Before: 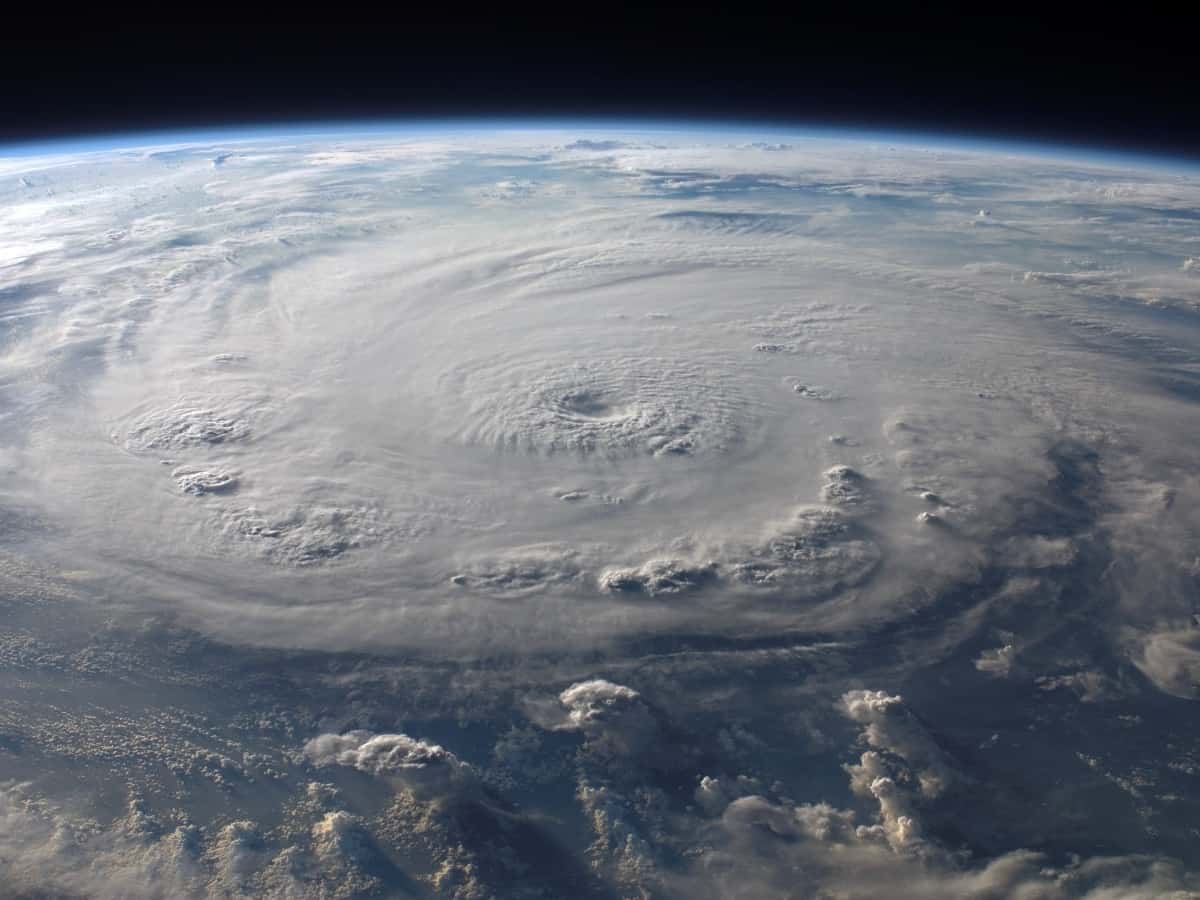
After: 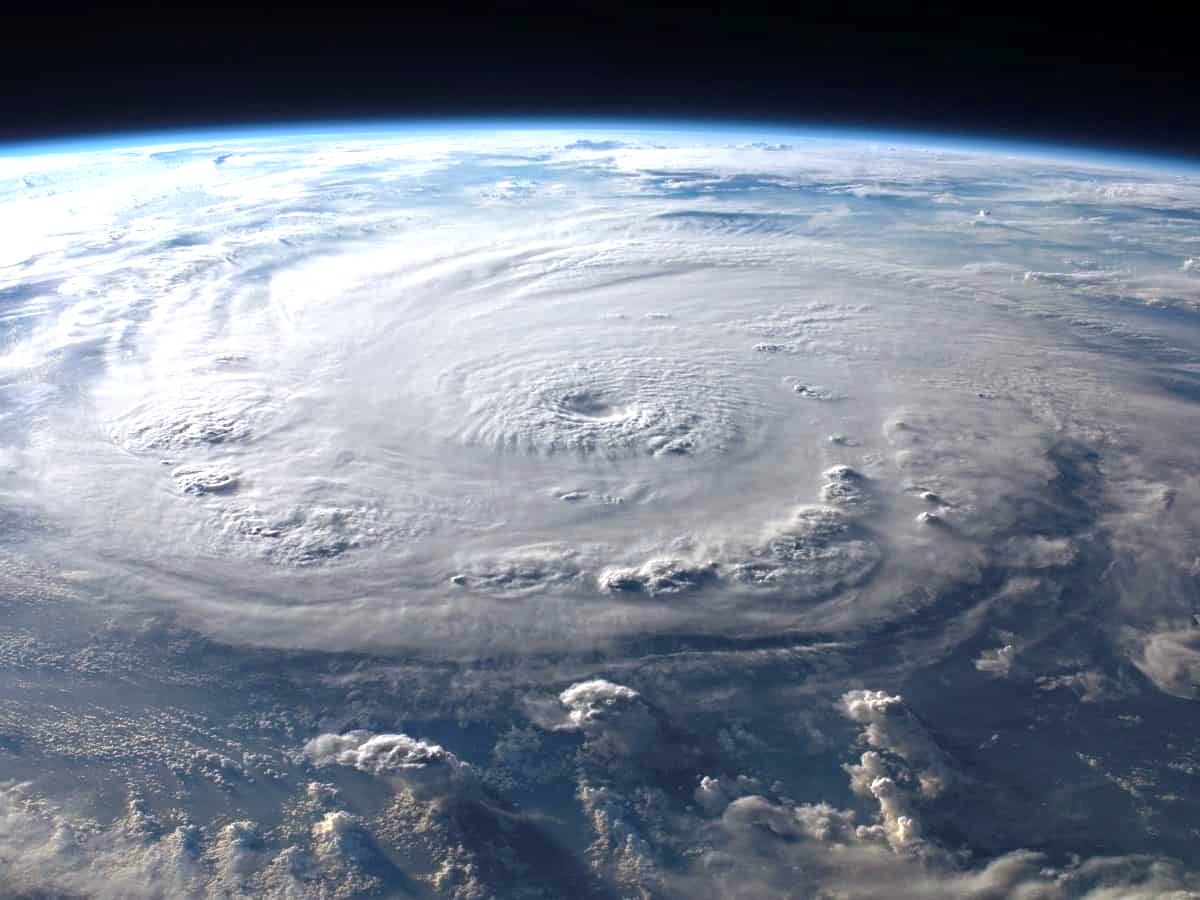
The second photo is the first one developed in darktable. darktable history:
exposure: exposure 0.74 EV, compensate highlight preservation false
haze removal: compatibility mode true, adaptive false
levels: gray 59.34%, levels [0, 0.51, 1]
color correction: highlights a* -0.08, highlights b* -5.66, shadows a* -0.144, shadows b* -0.091
